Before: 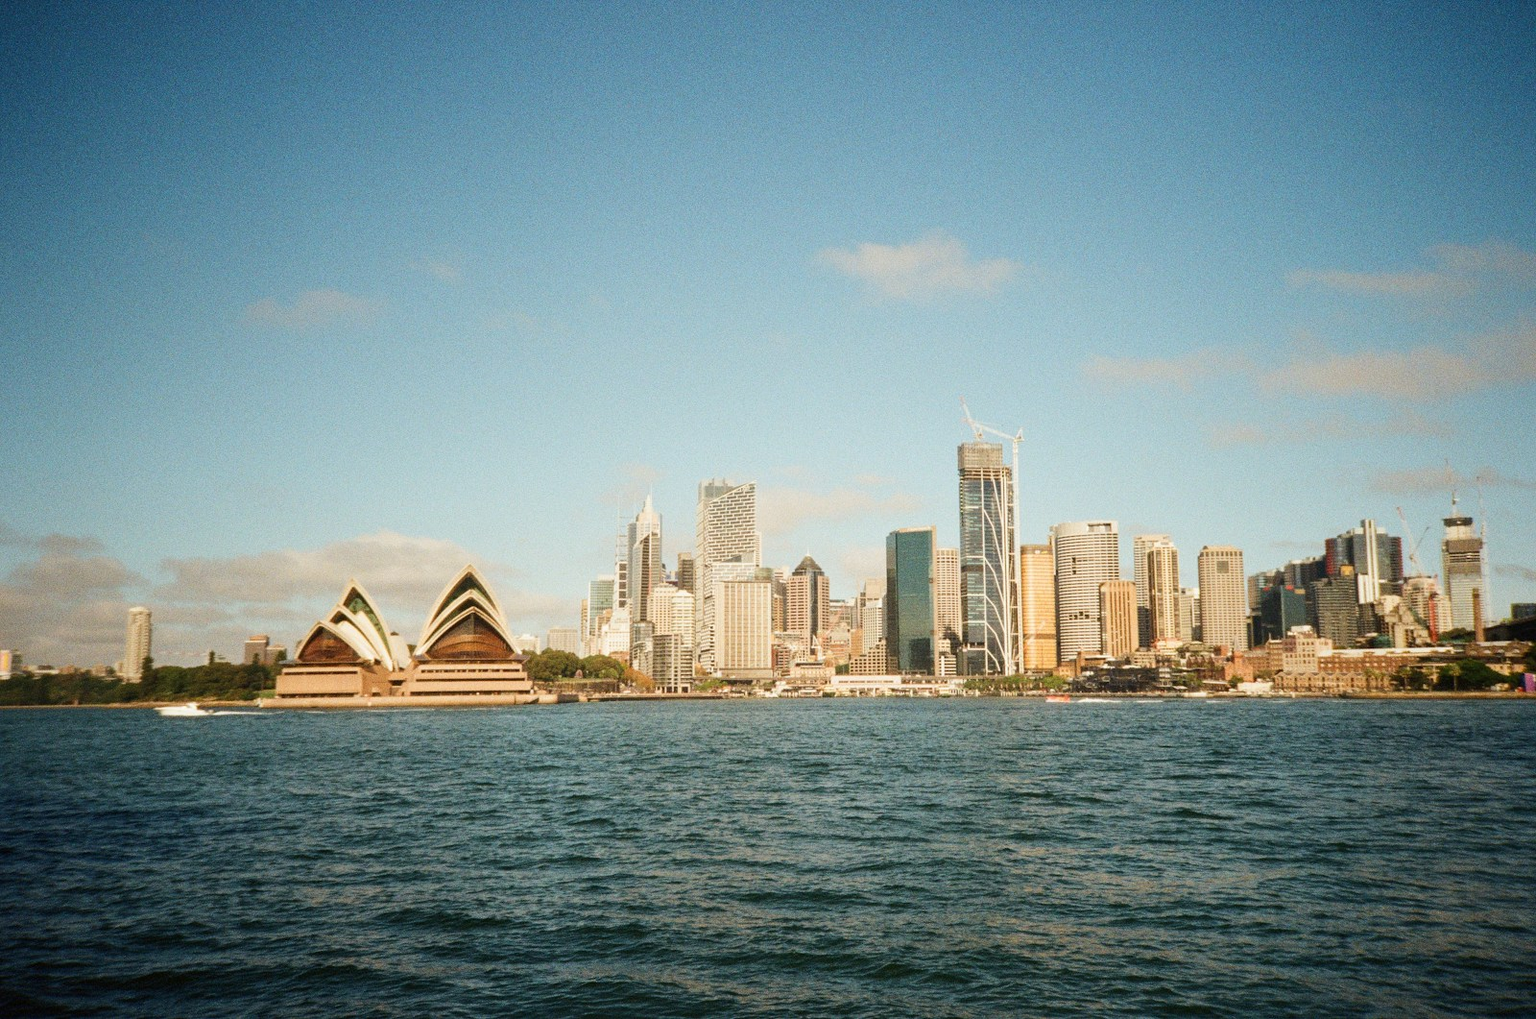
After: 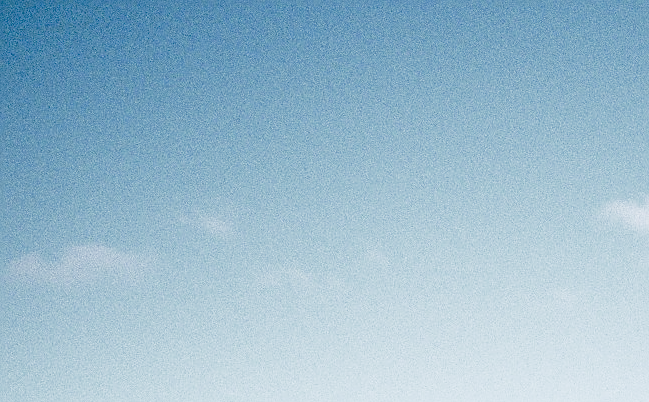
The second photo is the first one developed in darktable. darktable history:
base curve: curves: ch0 [(0, 0) (0.028, 0.03) (0.121, 0.232) (0.46, 0.748) (0.859, 0.968) (1, 1)], preserve colors none
crop: left 15.452%, top 5.459%, right 43.956%, bottom 56.62%
color calibration: illuminant as shot in camera, x 0.37, y 0.382, temperature 4313.32 K
local contrast: highlights 100%, shadows 100%, detail 120%, midtone range 0.2
color zones: curves: ch0 [(0, 0.5) (0.125, 0.4) (0.25, 0.5) (0.375, 0.4) (0.5, 0.4) (0.625, 0.35) (0.75, 0.35) (0.875, 0.5)]; ch1 [(0, 0.35) (0.125, 0.45) (0.25, 0.35) (0.375, 0.35) (0.5, 0.35) (0.625, 0.35) (0.75, 0.45) (0.875, 0.35)]; ch2 [(0, 0.6) (0.125, 0.5) (0.25, 0.5) (0.375, 0.6) (0.5, 0.6) (0.625, 0.5) (0.75, 0.5) (0.875, 0.5)]
sharpen: on, module defaults
